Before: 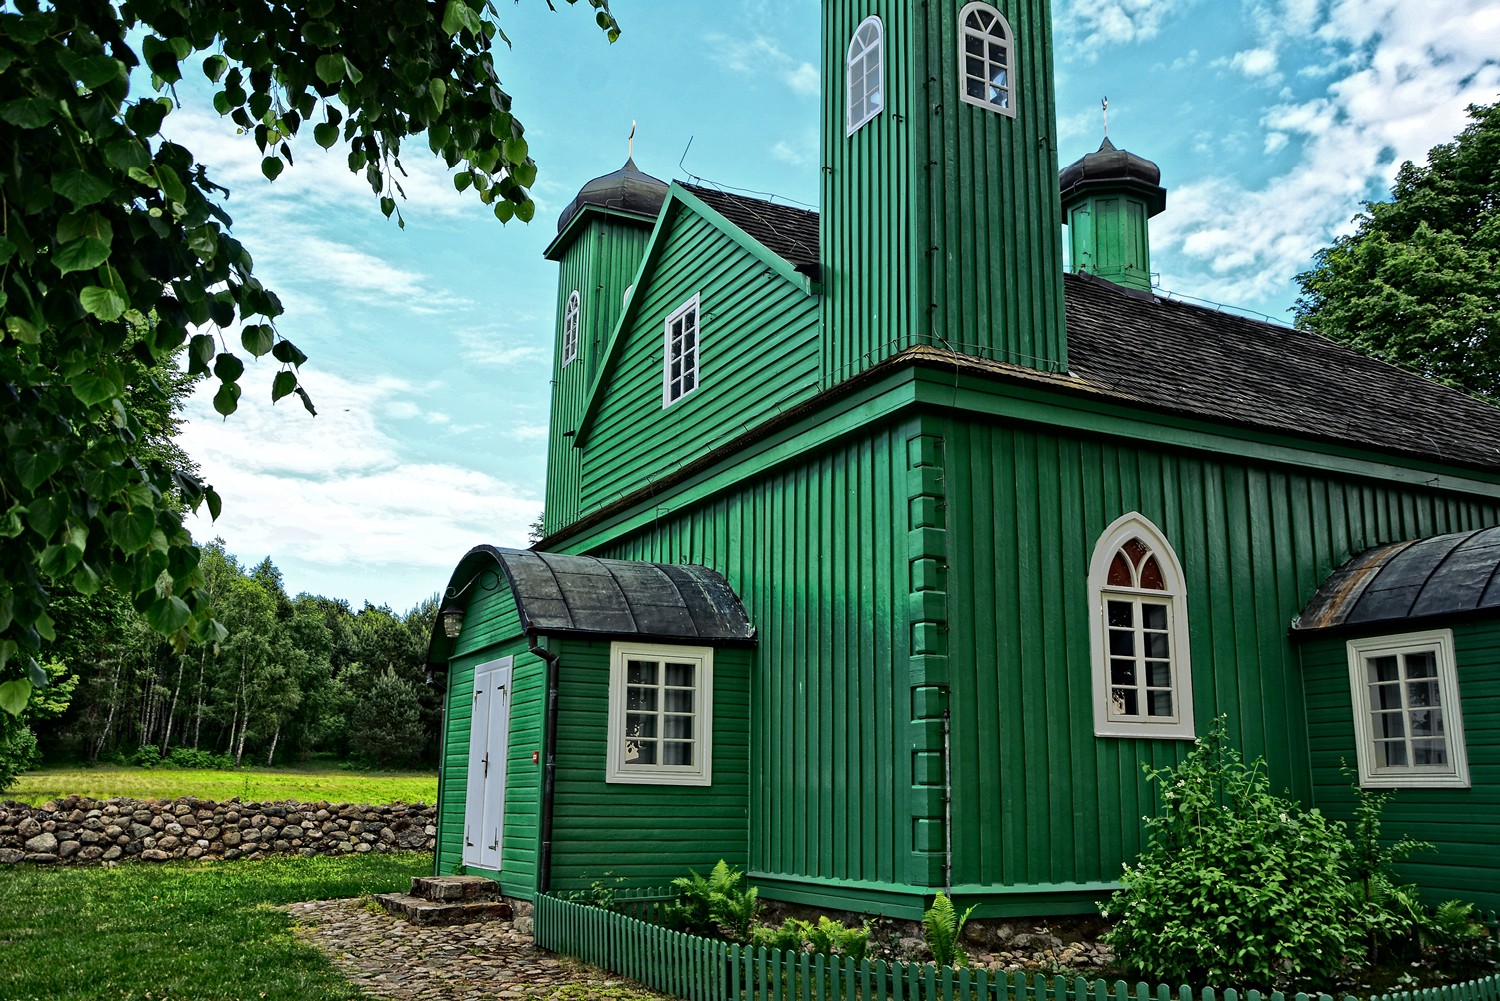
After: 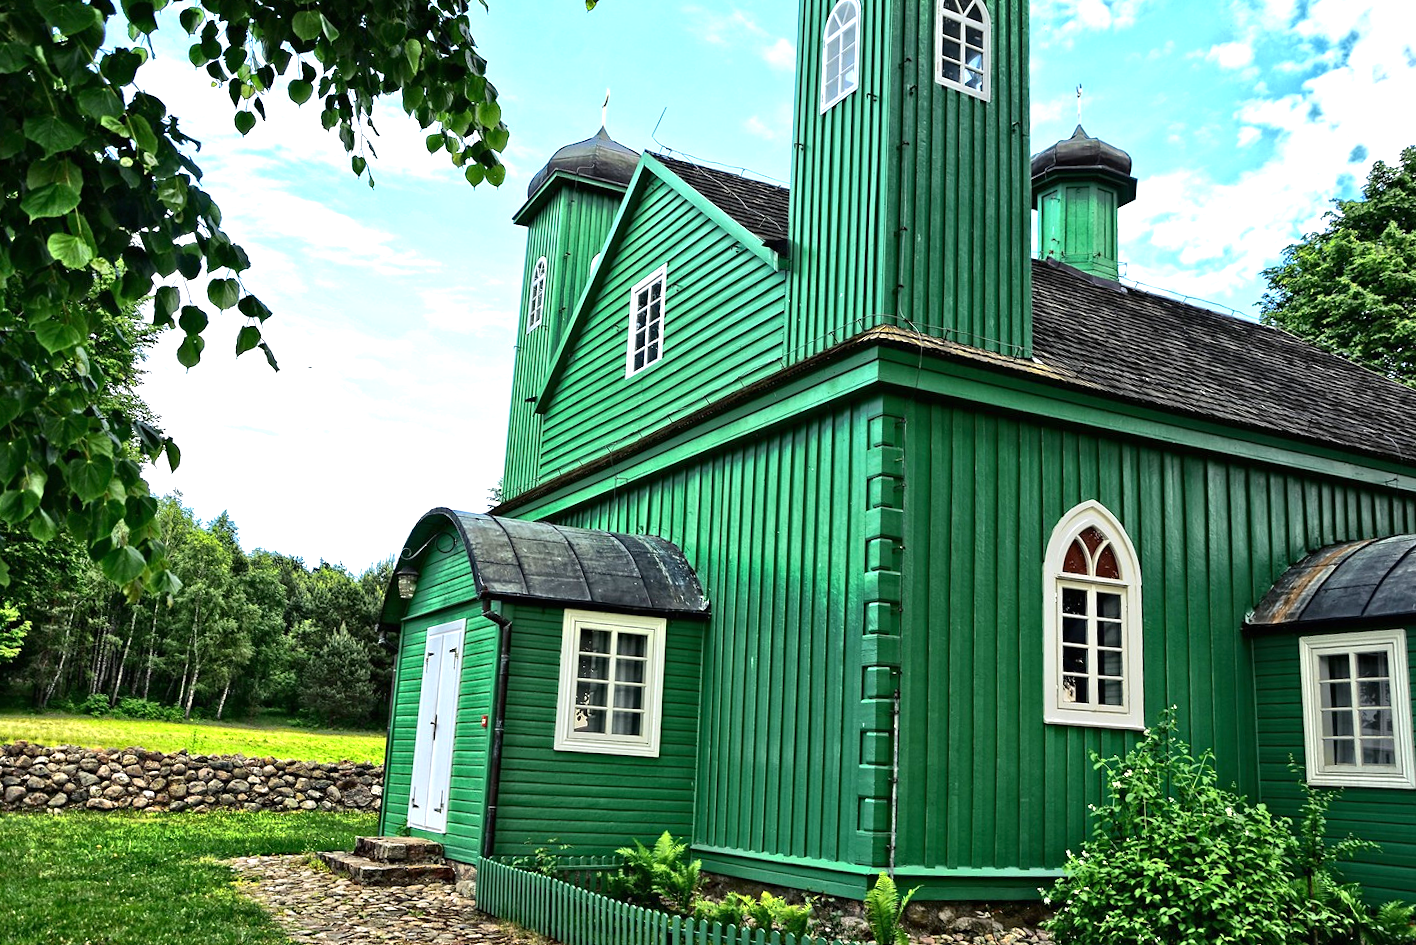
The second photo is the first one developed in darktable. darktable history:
exposure: black level correction 0, exposure 1.001 EV, compensate exposure bias true, compensate highlight preservation false
crop and rotate: angle -2.28°
